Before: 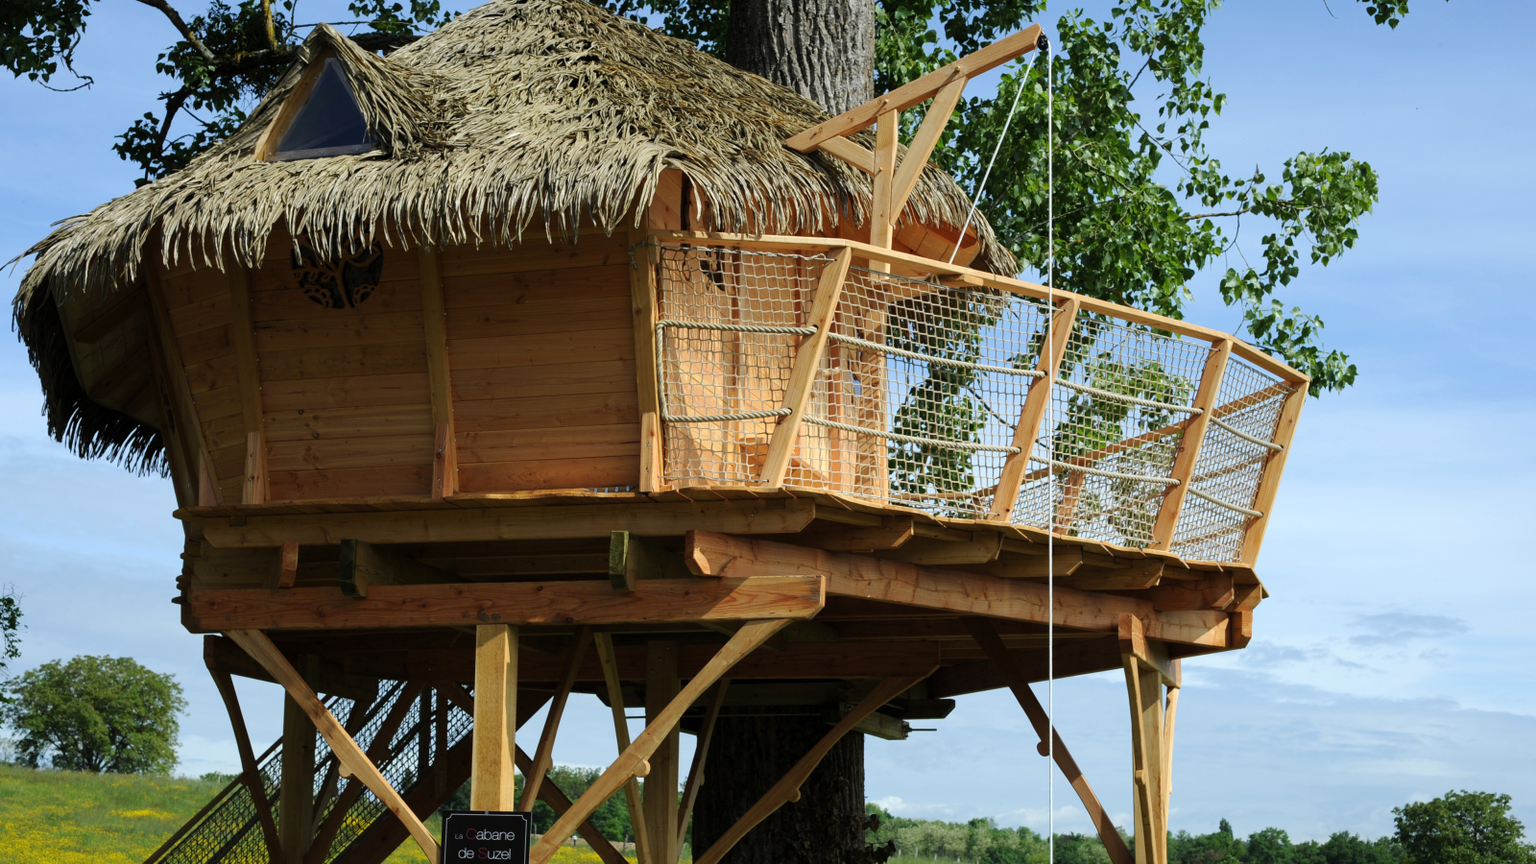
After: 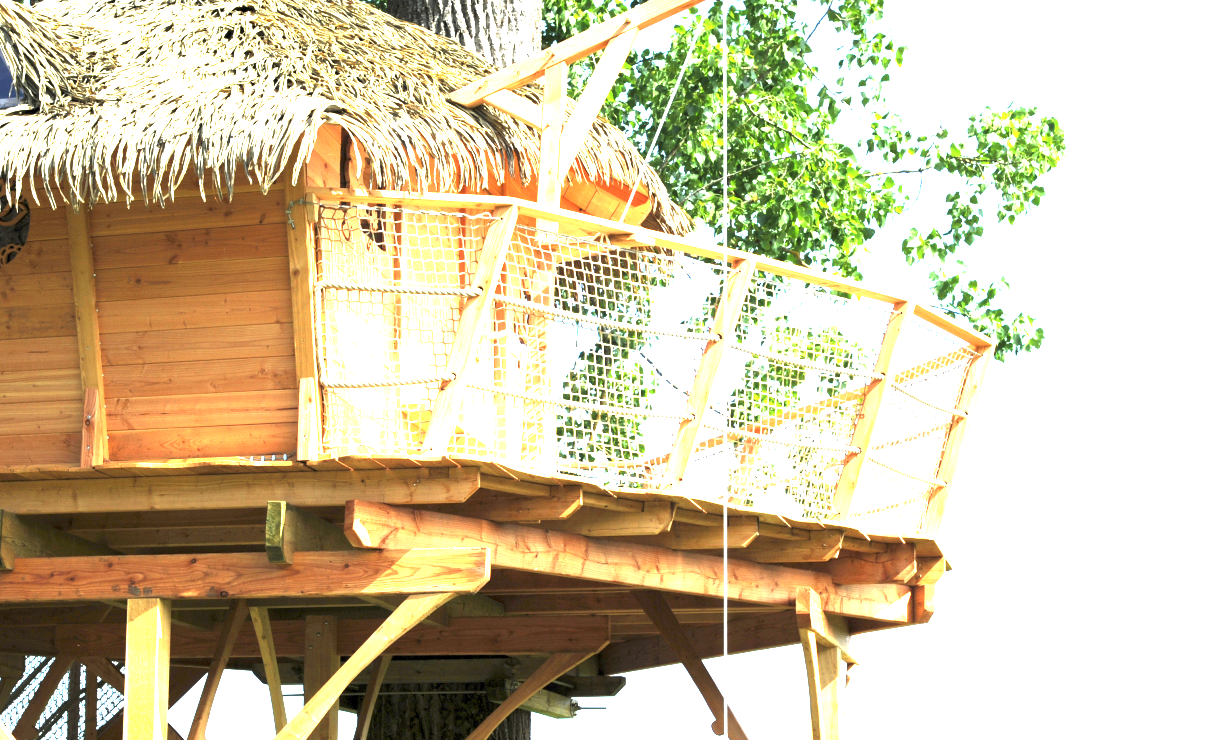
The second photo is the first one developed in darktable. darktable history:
exposure: exposure 3 EV, compensate highlight preservation false
crop: left 23.095%, top 5.827%, bottom 11.854%
